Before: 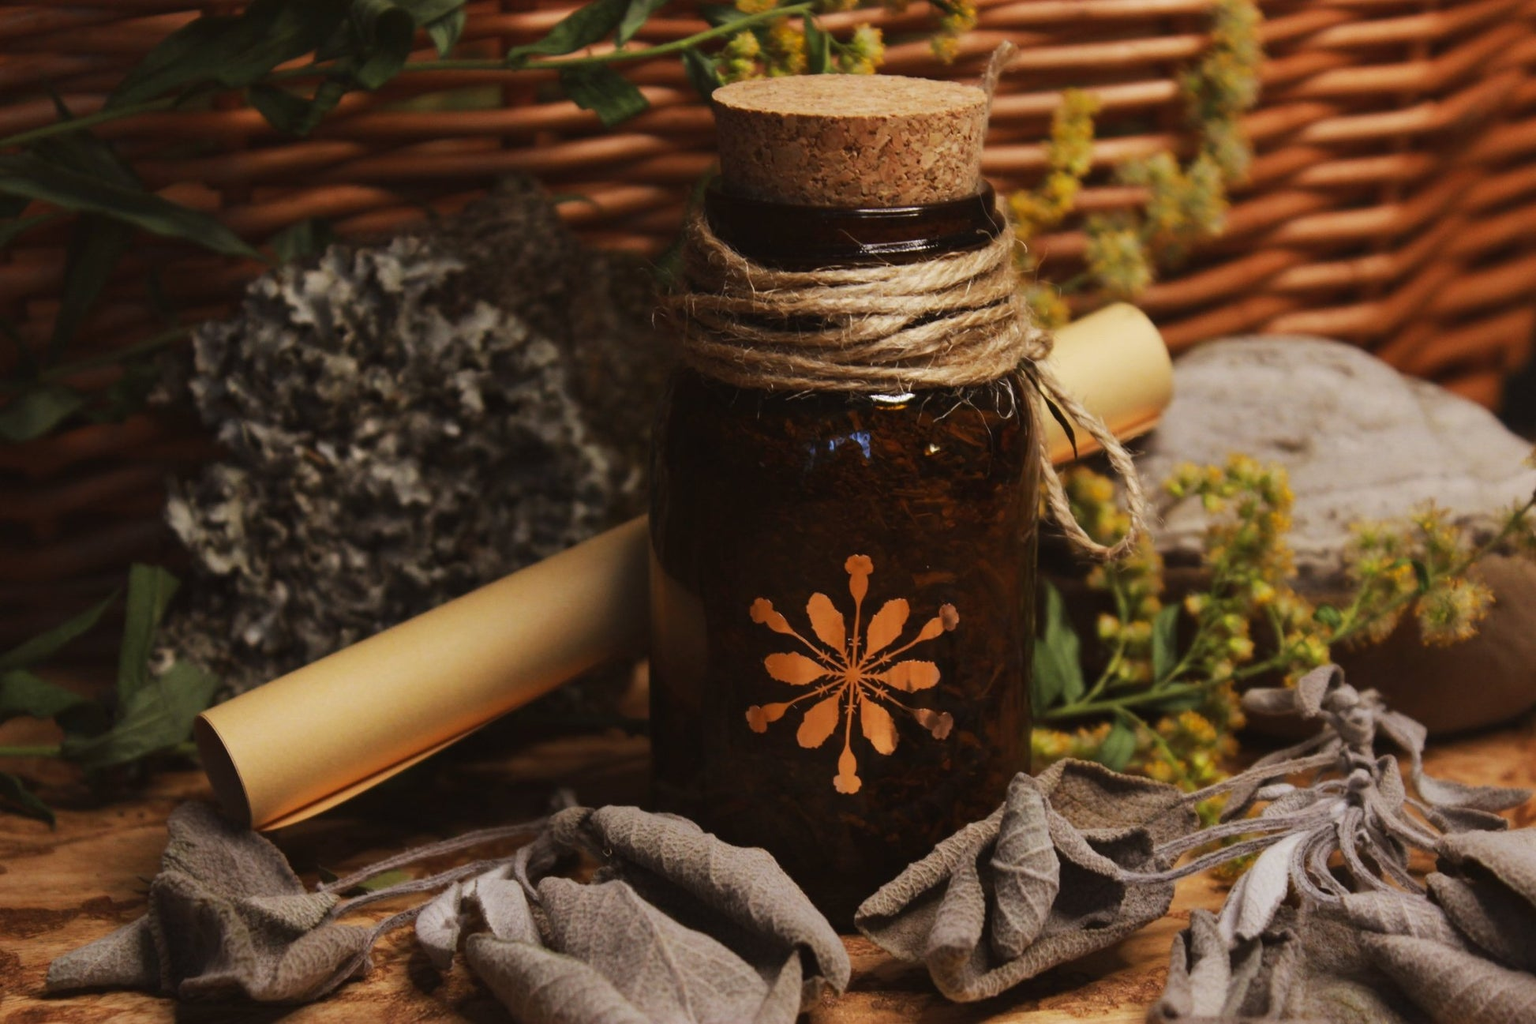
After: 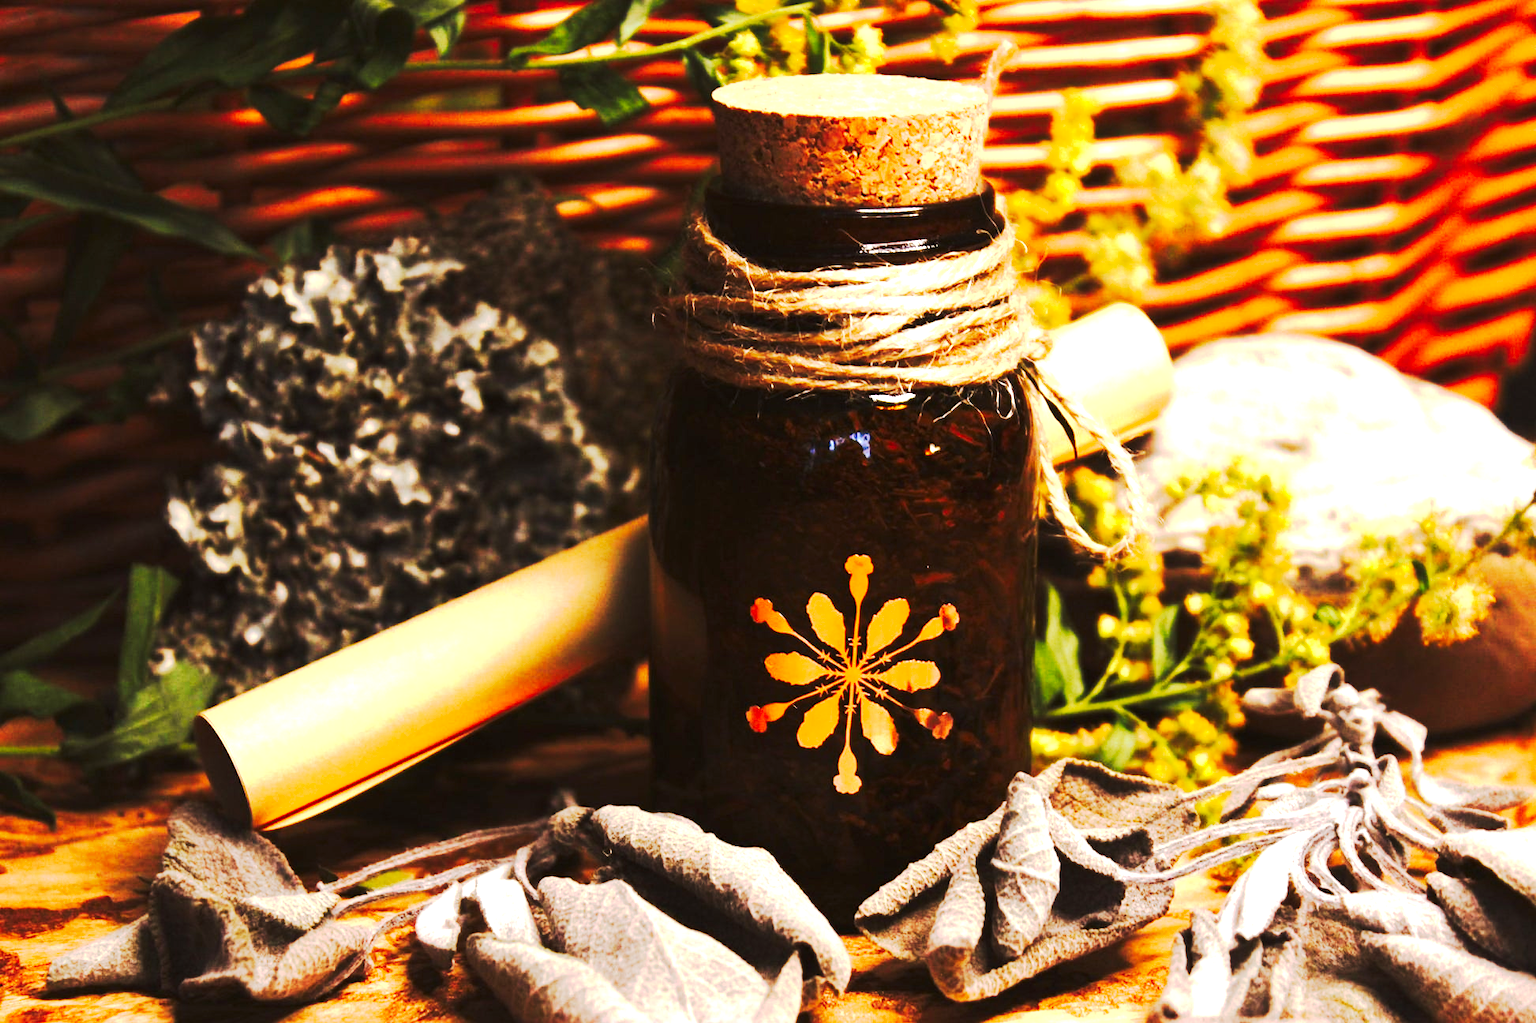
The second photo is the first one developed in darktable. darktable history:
tone curve: curves: ch0 [(0, 0) (0.003, 0.002) (0.011, 0.004) (0.025, 0.005) (0.044, 0.009) (0.069, 0.013) (0.1, 0.017) (0.136, 0.036) (0.177, 0.066) (0.224, 0.102) (0.277, 0.143) (0.335, 0.197) (0.399, 0.268) (0.468, 0.389) (0.543, 0.549) (0.623, 0.714) (0.709, 0.801) (0.801, 0.854) (0.898, 0.9) (1, 1)], preserve colors none
exposure: black level correction 0, exposure 1.9 EV, compensate highlight preservation false
